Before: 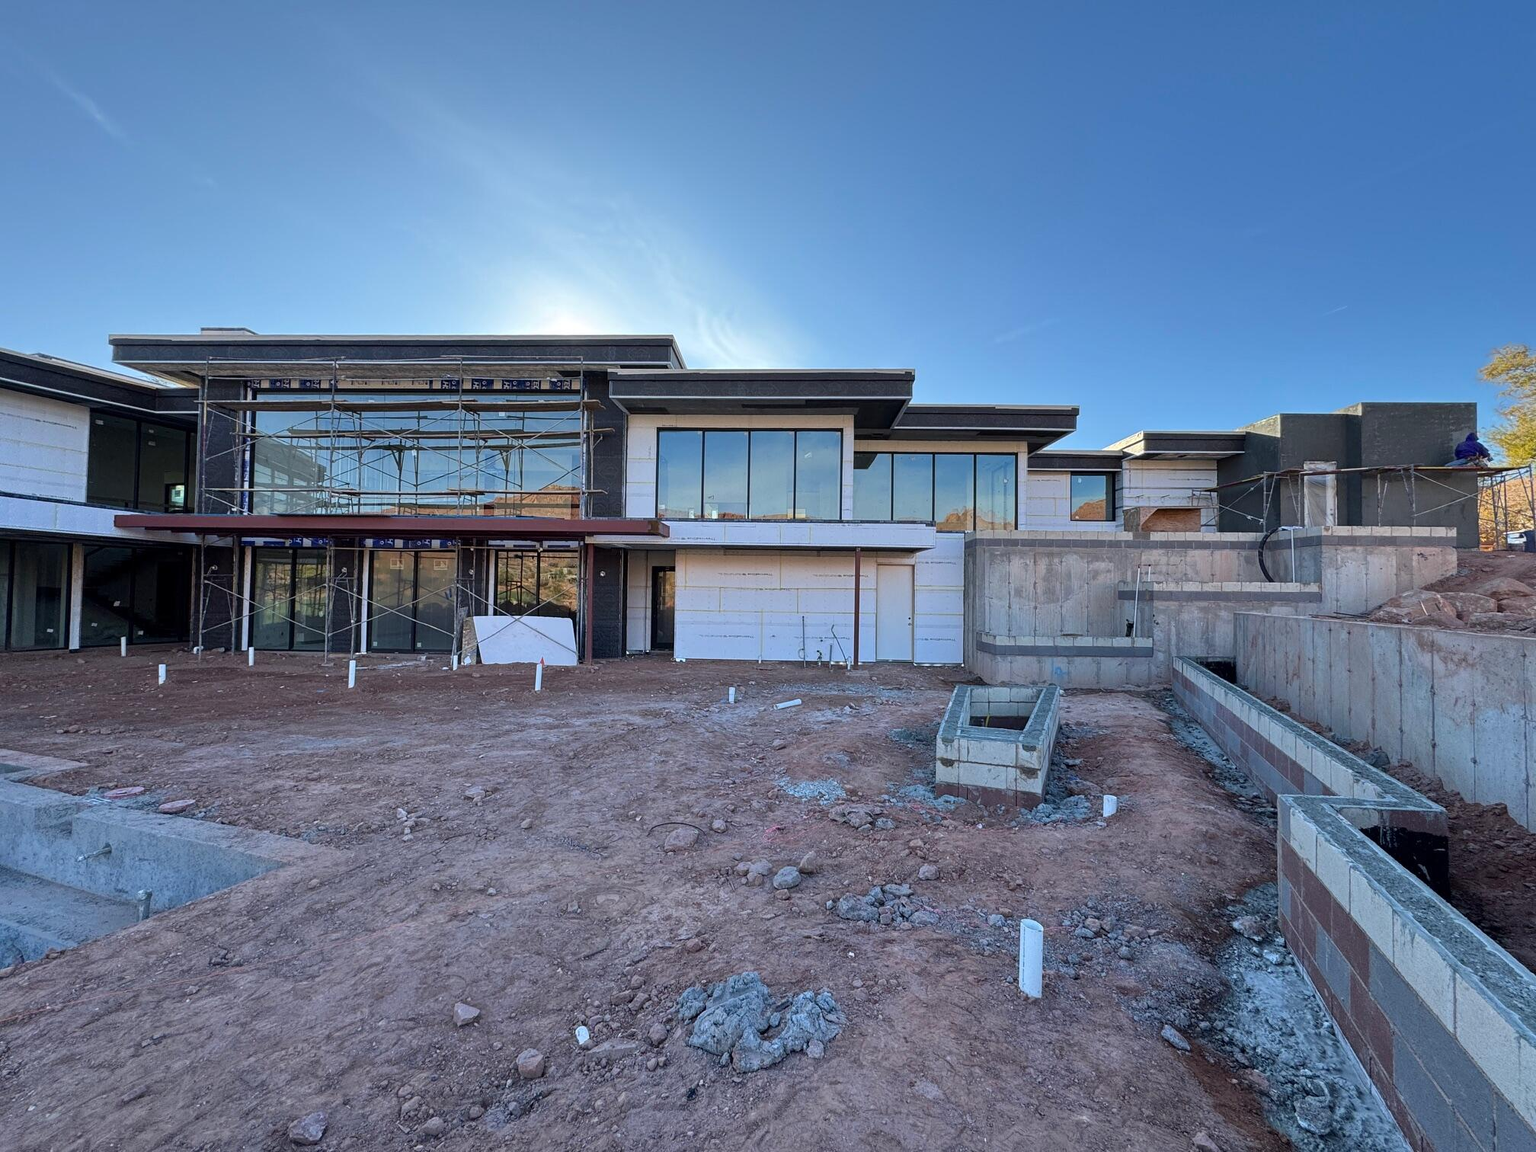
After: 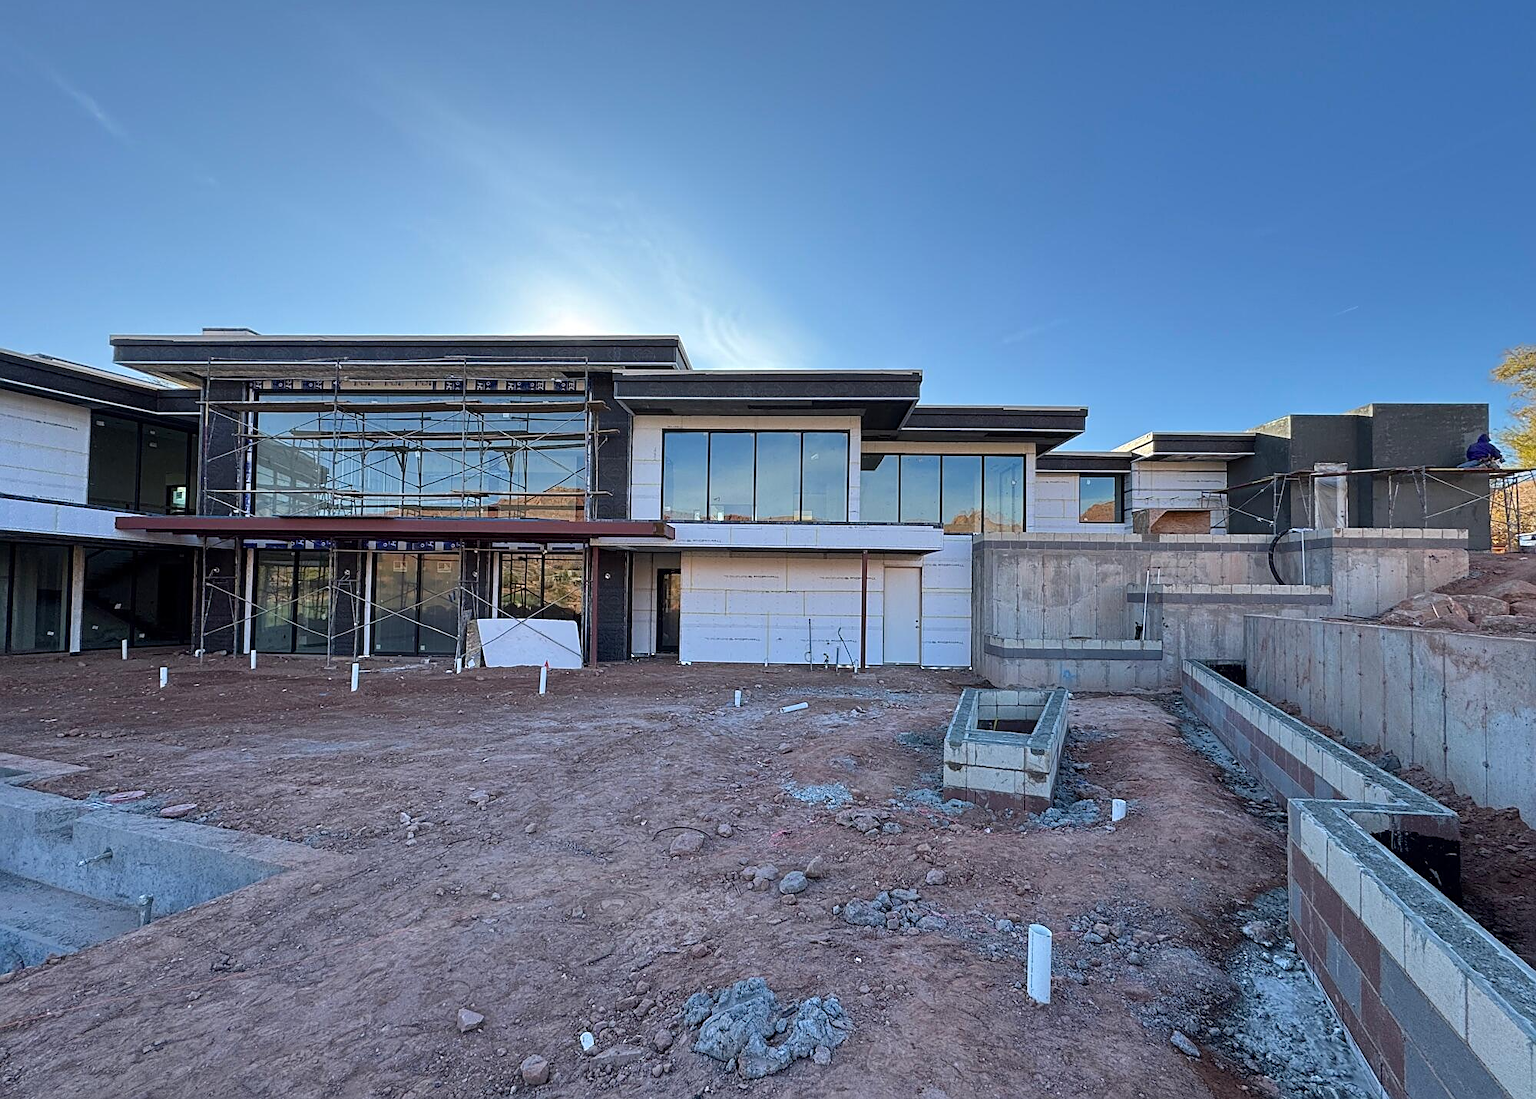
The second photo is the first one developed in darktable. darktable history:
sharpen: amount 0.462
crop: top 0.252%, right 0.262%, bottom 5.063%
